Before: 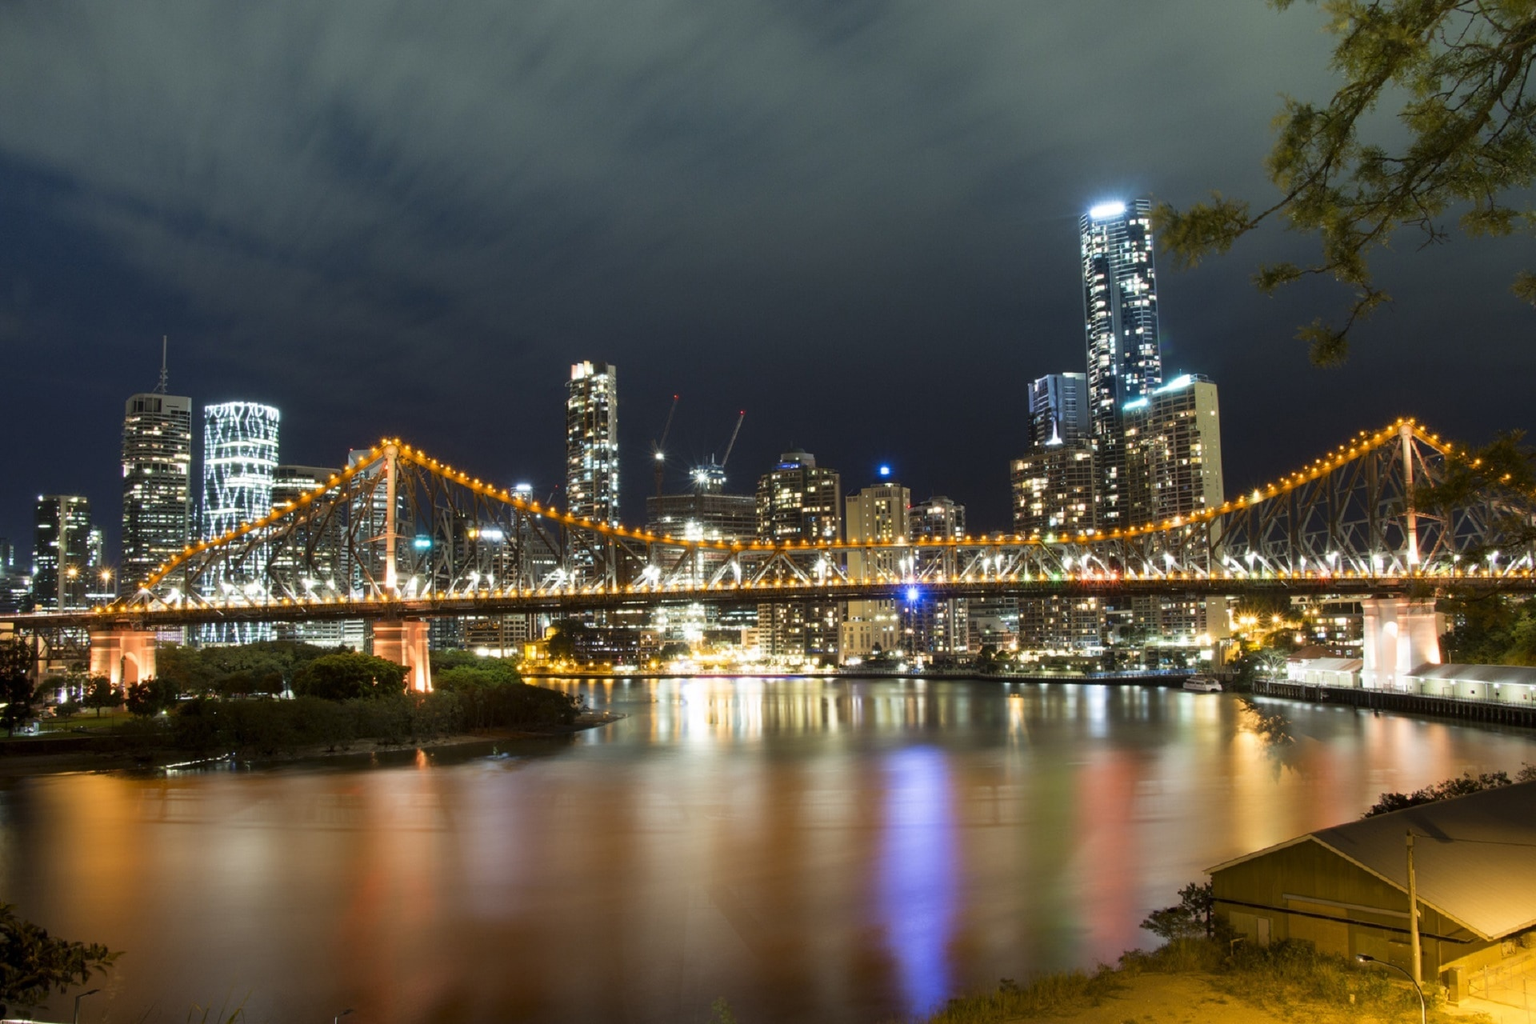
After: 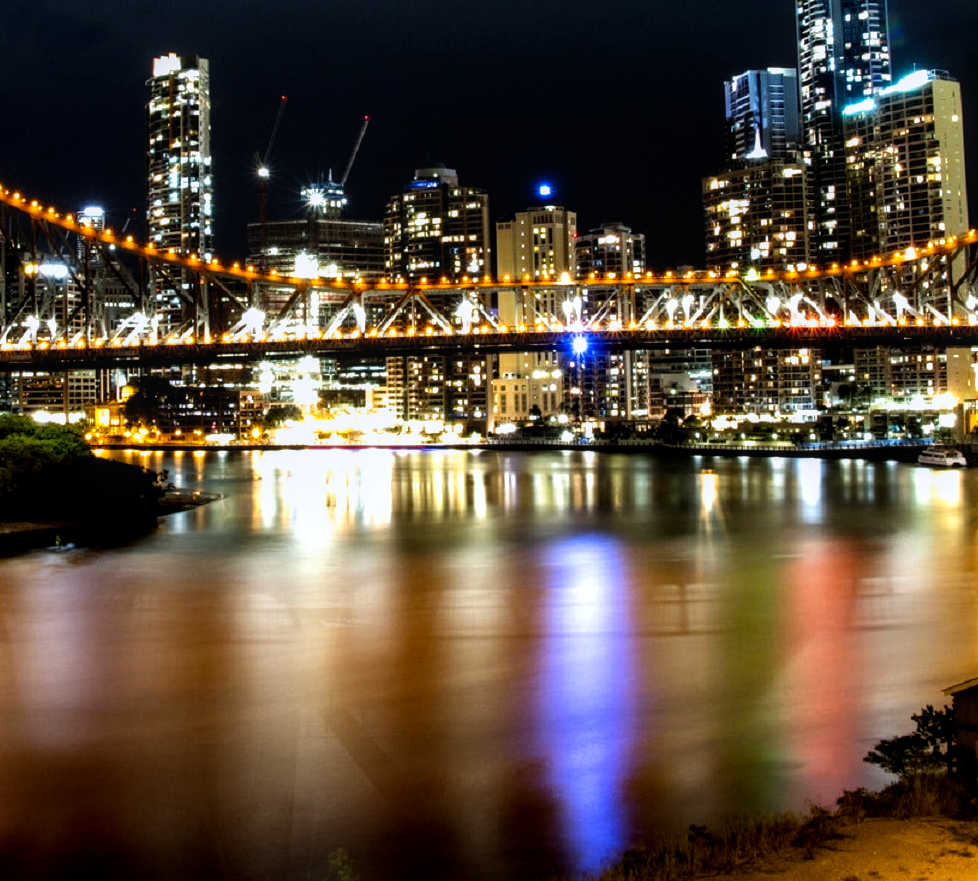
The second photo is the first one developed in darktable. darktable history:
local contrast: on, module defaults
color correction: highlights a* -0.137, highlights b* -5.91, shadows a* -0.137, shadows b* -0.137
crop and rotate: left 29.237%, top 31.152%, right 19.807%
filmic rgb: black relative exposure -8.2 EV, white relative exposure 2.2 EV, threshold 3 EV, hardness 7.11, latitude 85.74%, contrast 1.696, highlights saturation mix -4%, shadows ↔ highlights balance -2.69%, preserve chrominance no, color science v5 (2021), contrast in shadows safe, contrast in highlights safe, enable highlight reconstruction true
